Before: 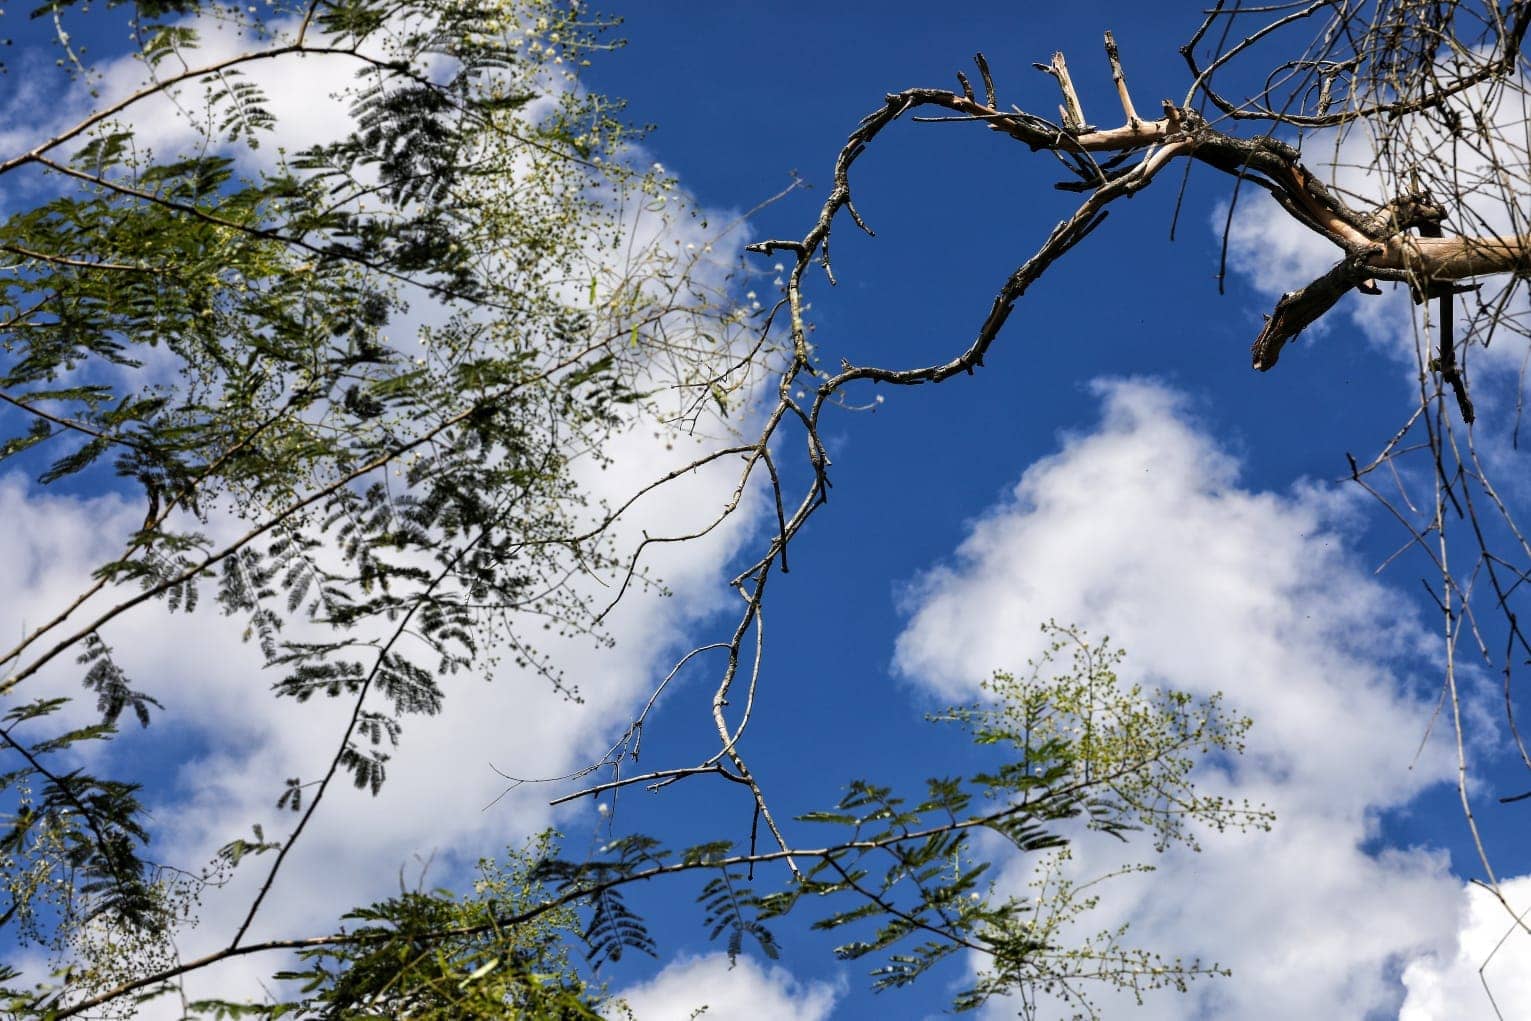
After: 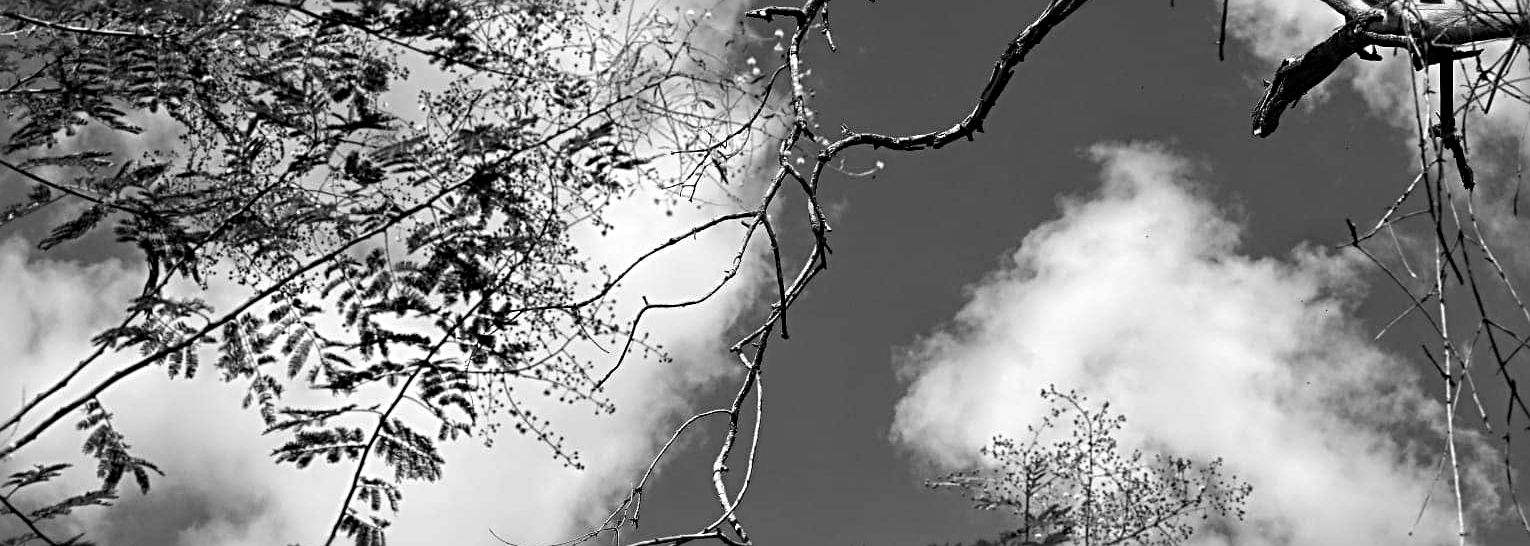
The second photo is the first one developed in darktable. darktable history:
sharpen: radius 4
monochrome: on, module defaults
crop and rotate: top 23.043%, bottom 23.437%
levels: levels [0.016, 0.492, 0.969]
white balance: red 1.066, blue 1.119
